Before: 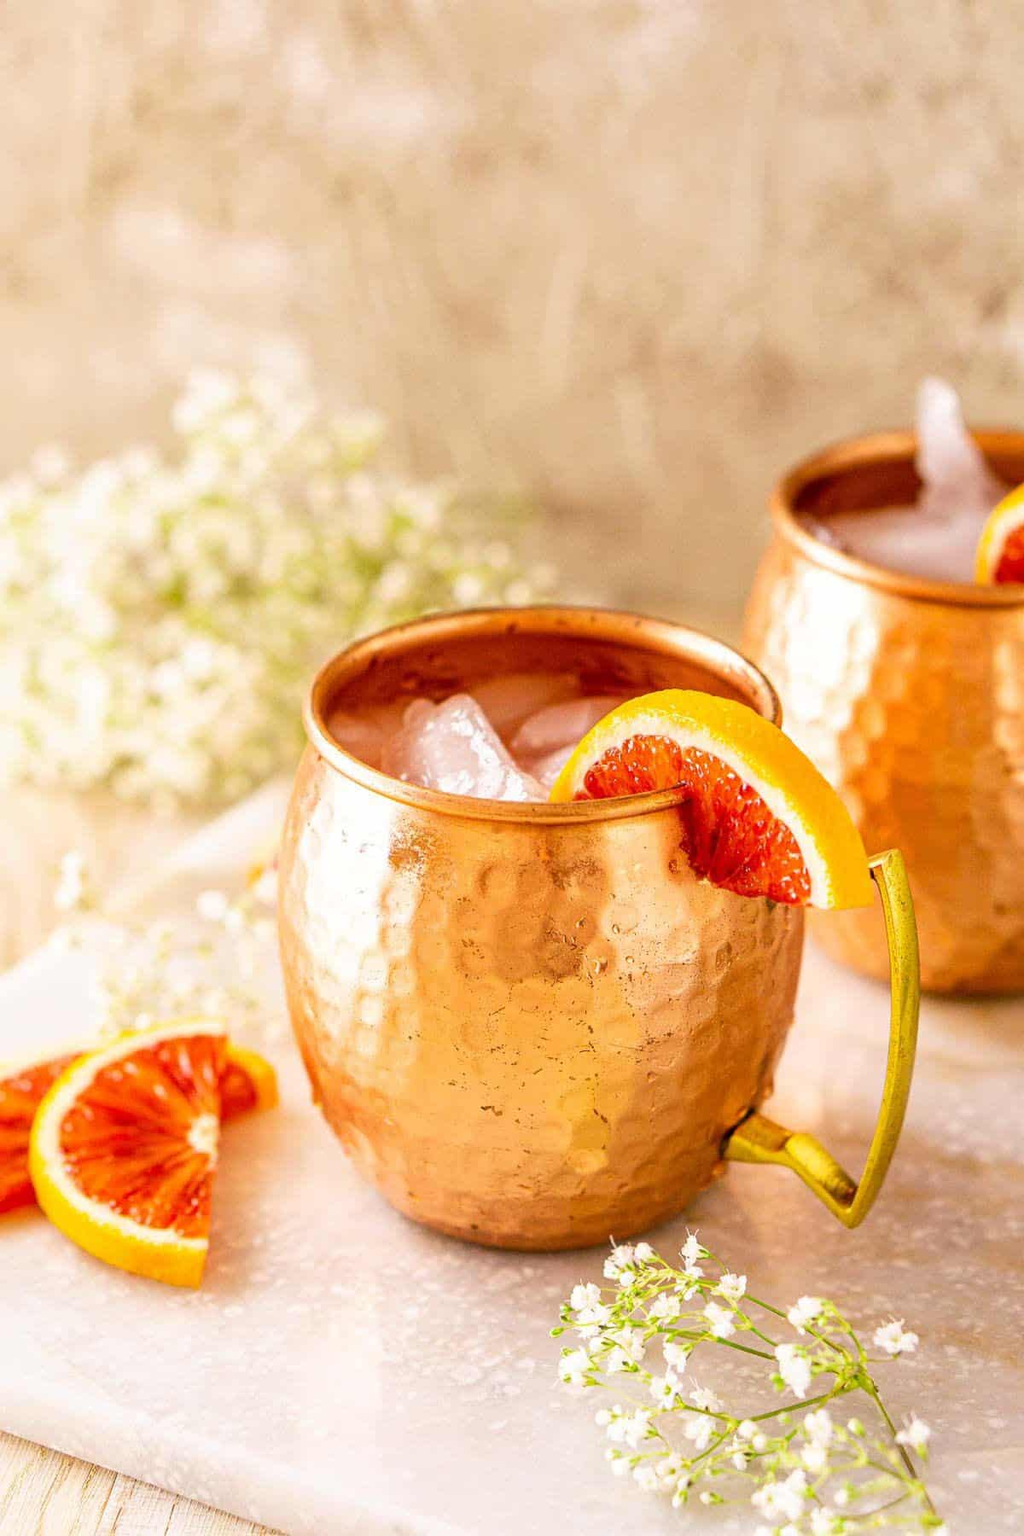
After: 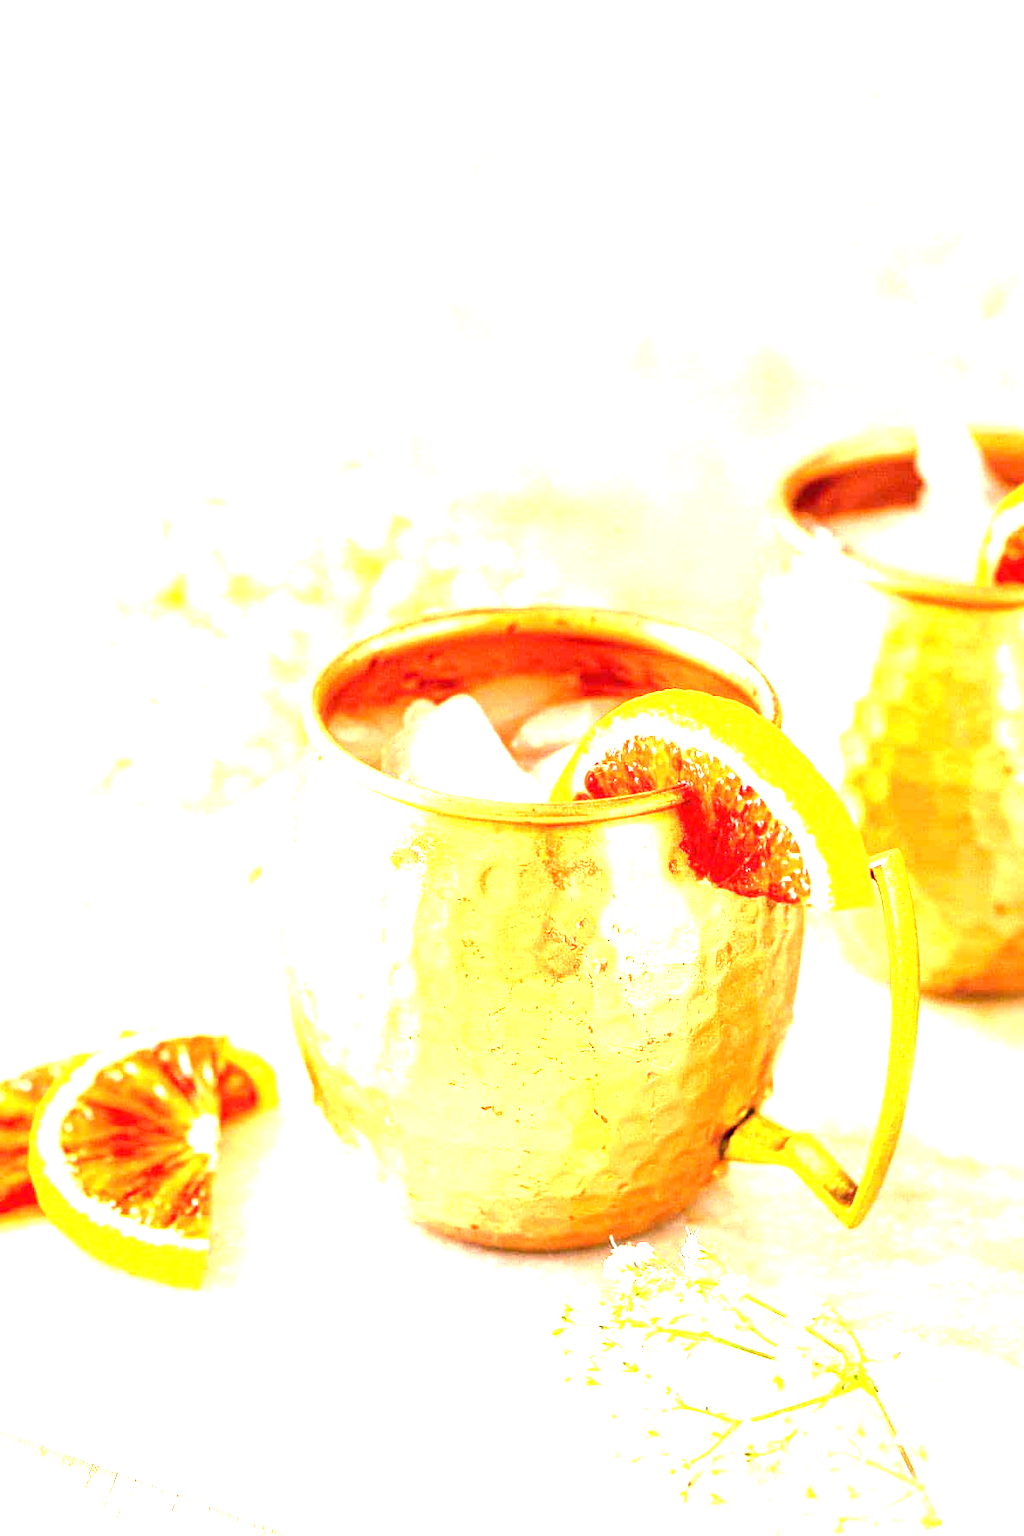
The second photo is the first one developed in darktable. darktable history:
exposure: black level correction 0, exposure 2.094 EV, compensate exposure bias true, compensate highlight preservation false
